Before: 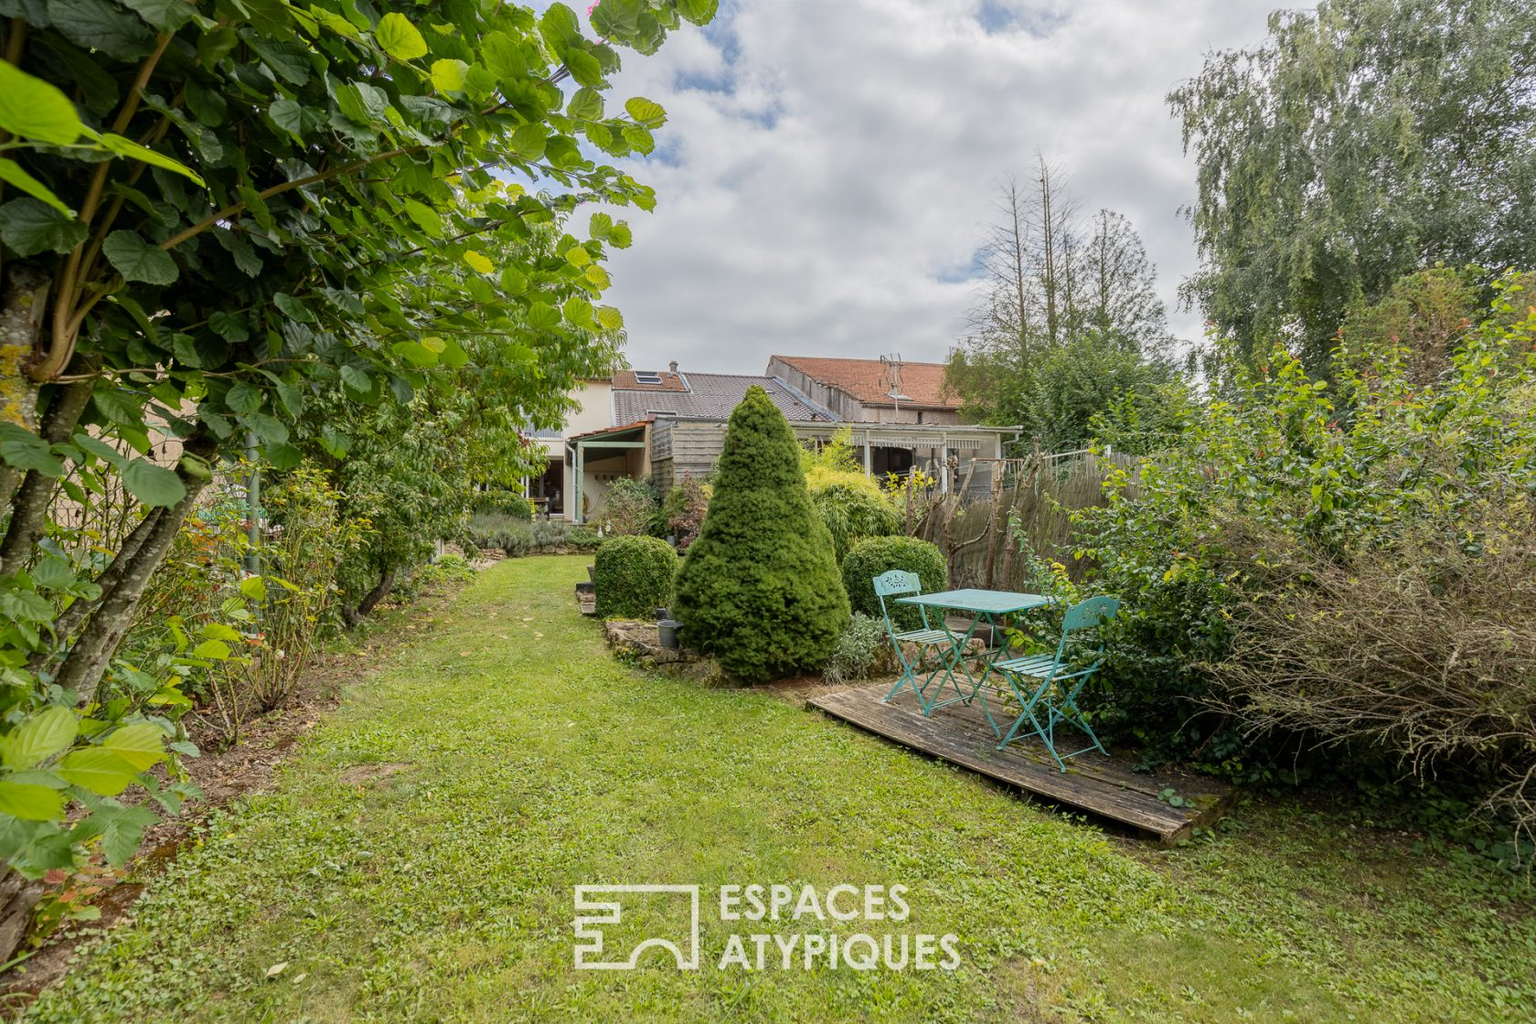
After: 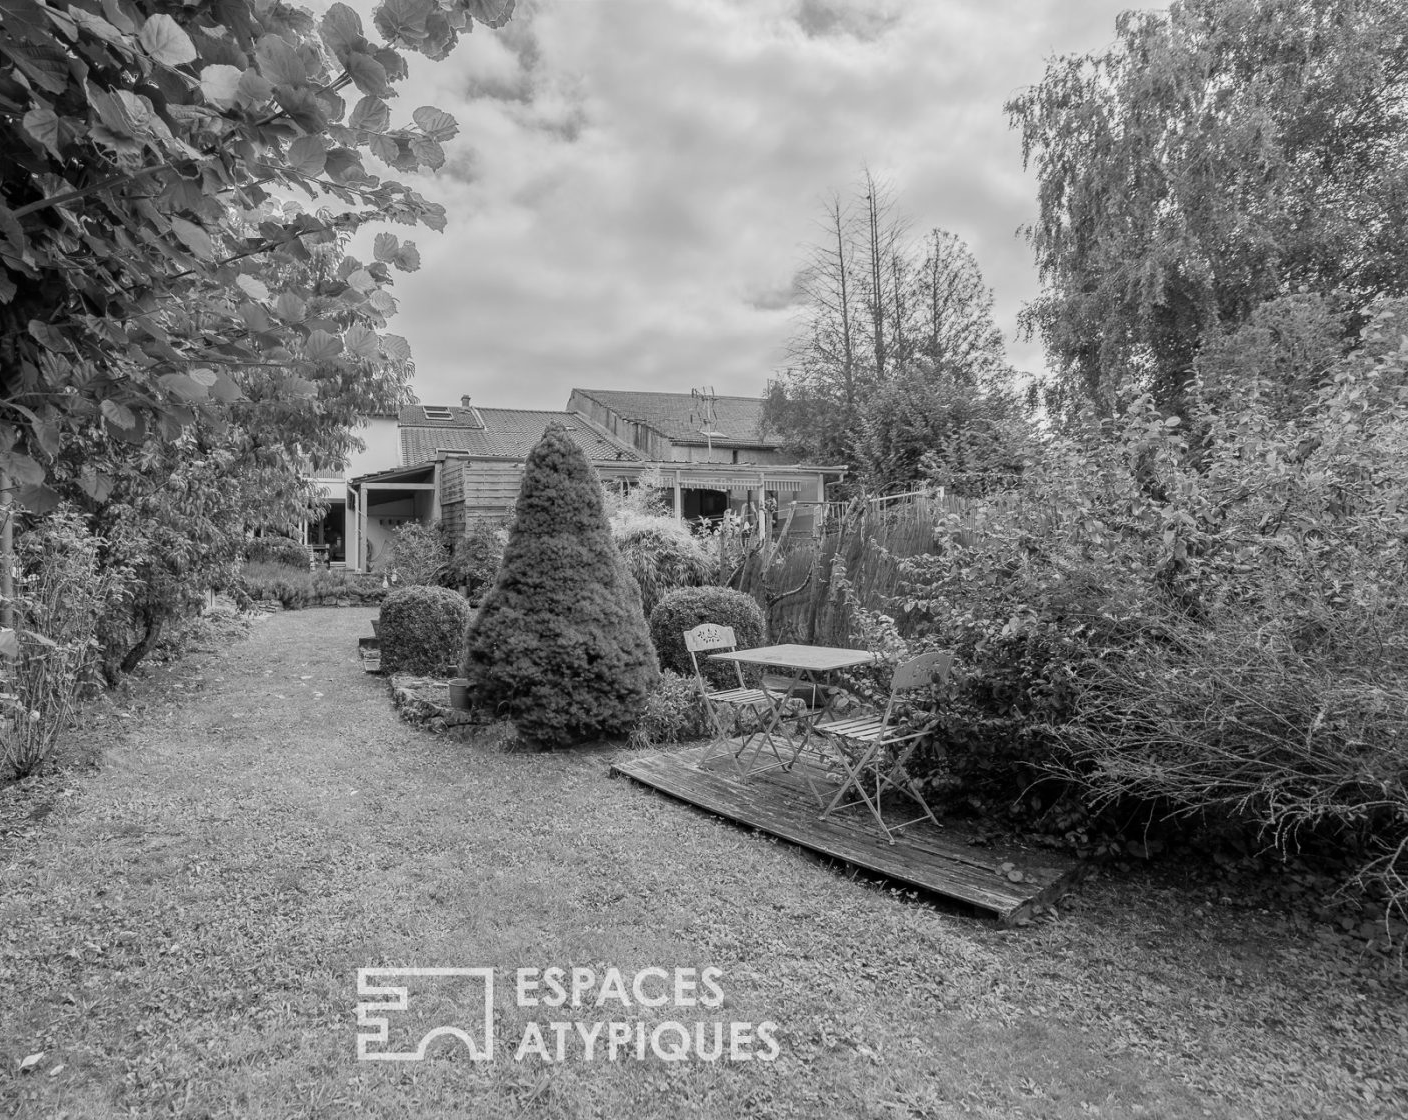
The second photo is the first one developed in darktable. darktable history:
monochrome: a -35.87, b 49.73, size 1.7
crop: left 16.145%
